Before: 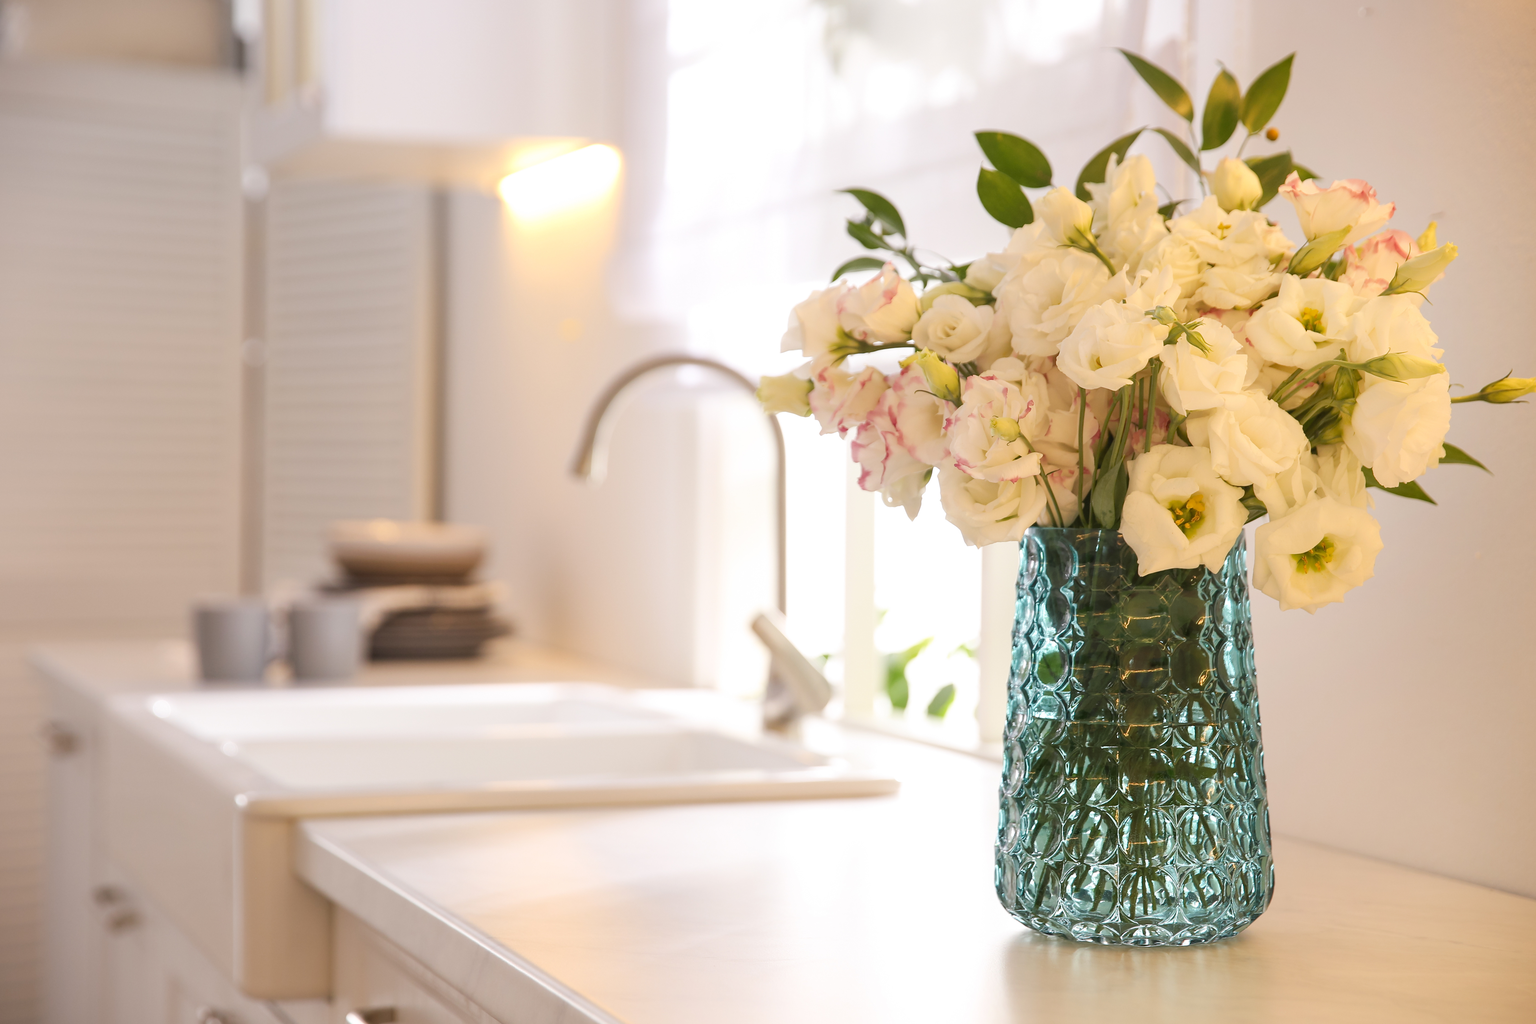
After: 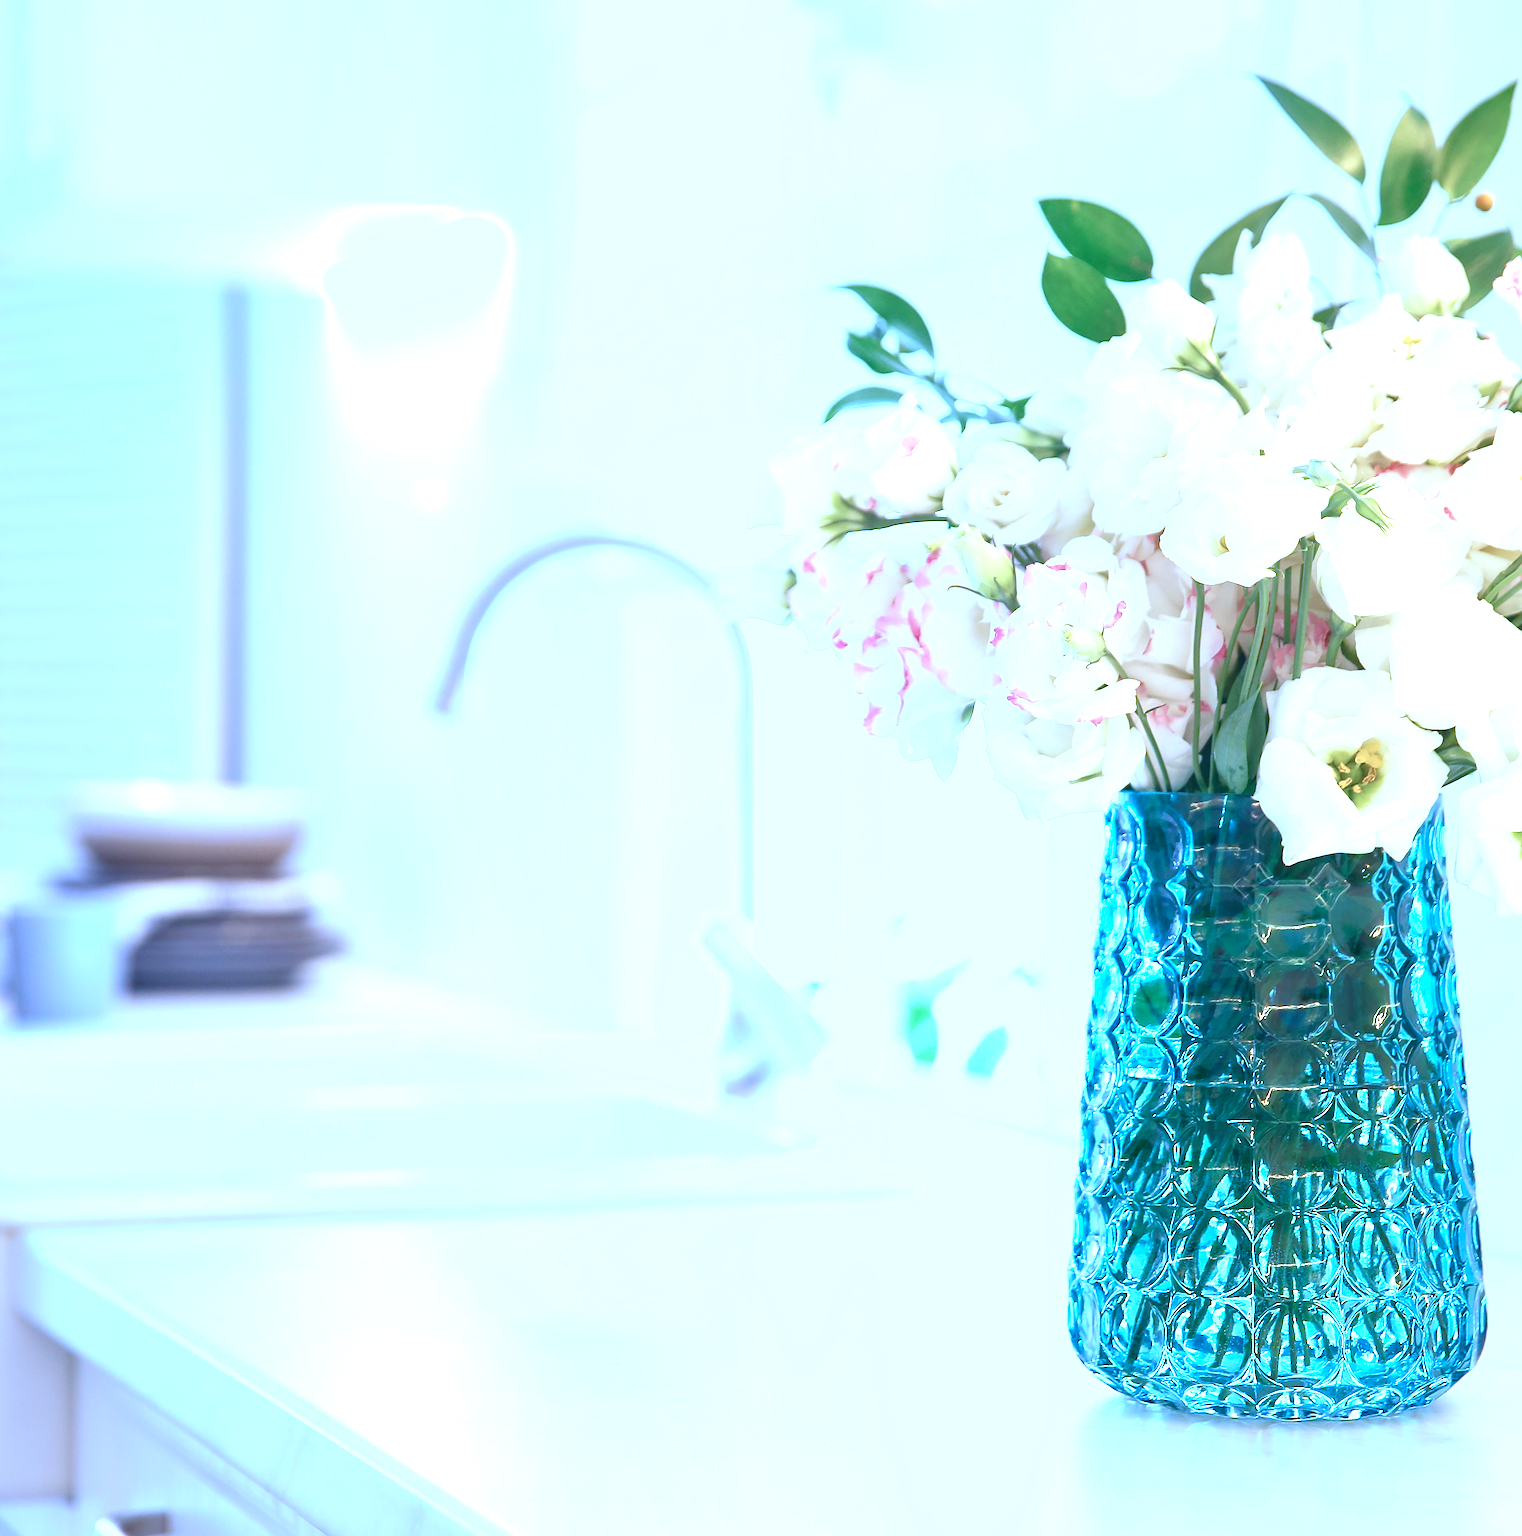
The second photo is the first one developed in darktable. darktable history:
color balance rgb: perceptual saturation grading › global saturation 20%, perceptual saturation grading › highlights -25%, perceptual saturation grading › shadows 25%
sharpen: on, module defaults
exposure: black level correction 0, exposure 1.198 EV, compensate exposure bias true, compensate highlight preservation false
crop and rotate: left 18.442%, right 15.508%
color calibration: illuminant as shot in camera, x 0.462, y 0.419, temperature 2651.64 K
